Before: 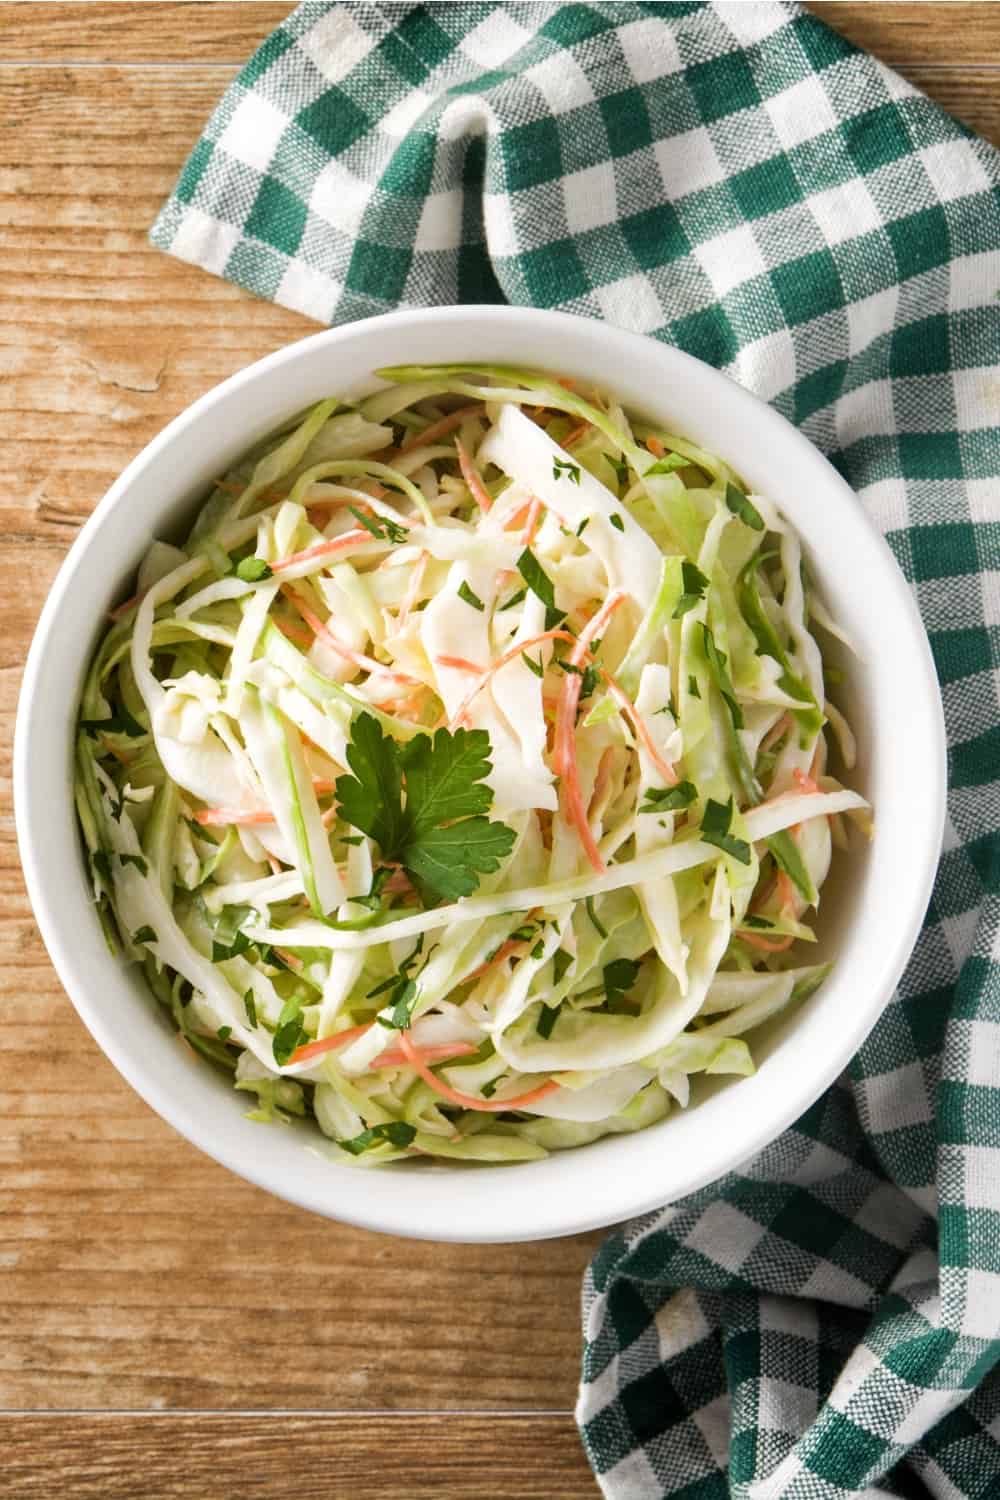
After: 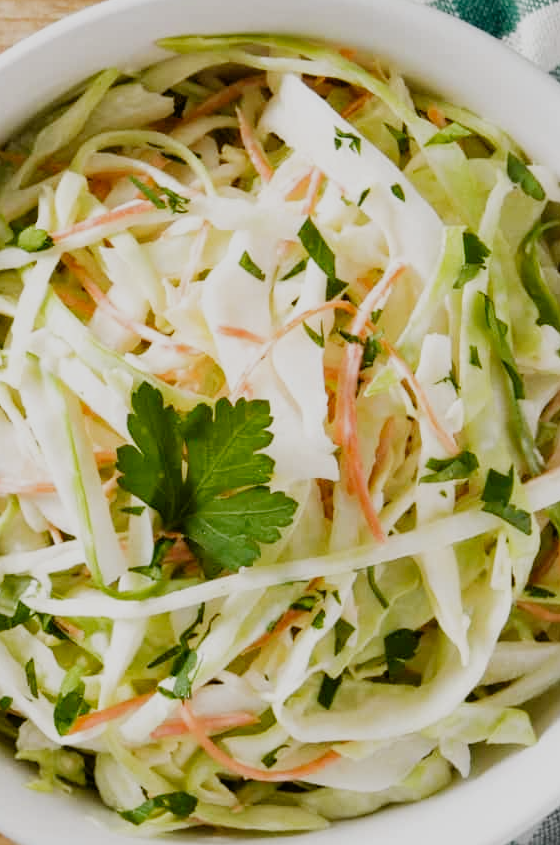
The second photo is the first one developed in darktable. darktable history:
crop and rotate: left 21.971%, top 22.009%, right 21.976%, bottom 21.644%
filmic rgb: black relative exposure -7.65 EV, white relative exposure 4.56 EV, hardness 3.61, contrast 1.061, add noise in highlights 0.002, preserve chrominance no, color science v3 (2019), use custom middle-gray values true, contrast in highlights soft
